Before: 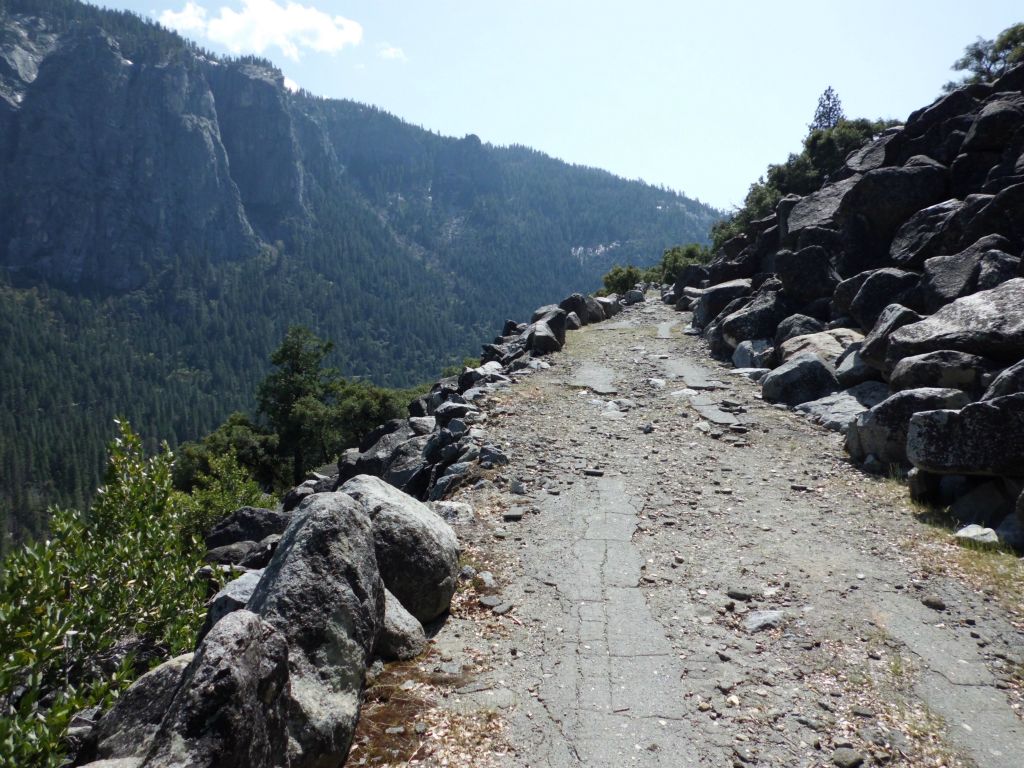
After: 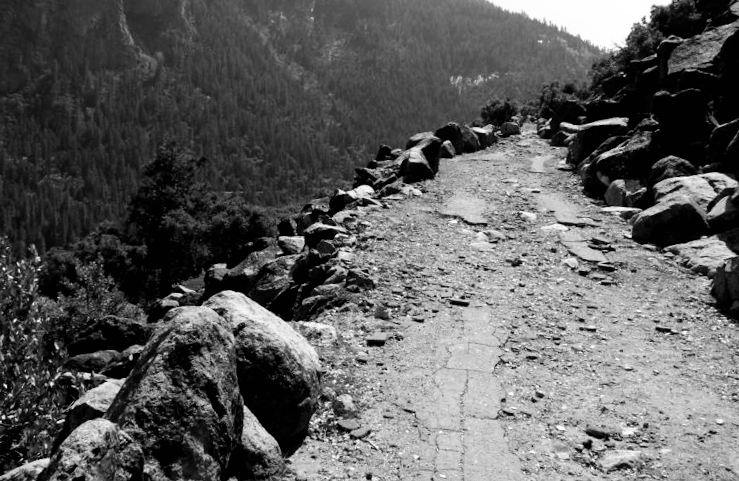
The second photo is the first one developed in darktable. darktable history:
crop and rotate: angle -3.37°, left 9.79%, top 20.73%, right 12.42%, bottom 11.82%
filmic rgb: black relative exposure -8.2 EV, white relative exposure 2.2 EV, threshold 3 EV, hardness 7.11, latitude 75%, contrast 1.325, highlights saturation mix -2%, shadows ↔ highlights balance 30%, preserve chrominance no, color science v5 (2021), contrast in shadows safe, contrast in highlights safe, enable highlight reconstruction true
exposure: exposure -0.064 EV, compensate highlight preservation false
monochrome: a -4.13, b 5.16, size 1
